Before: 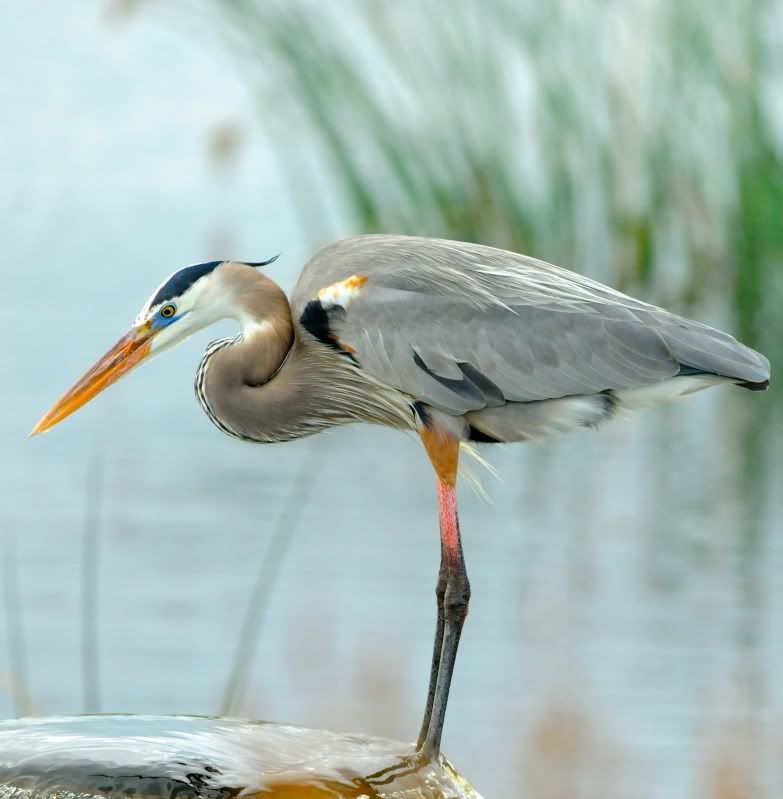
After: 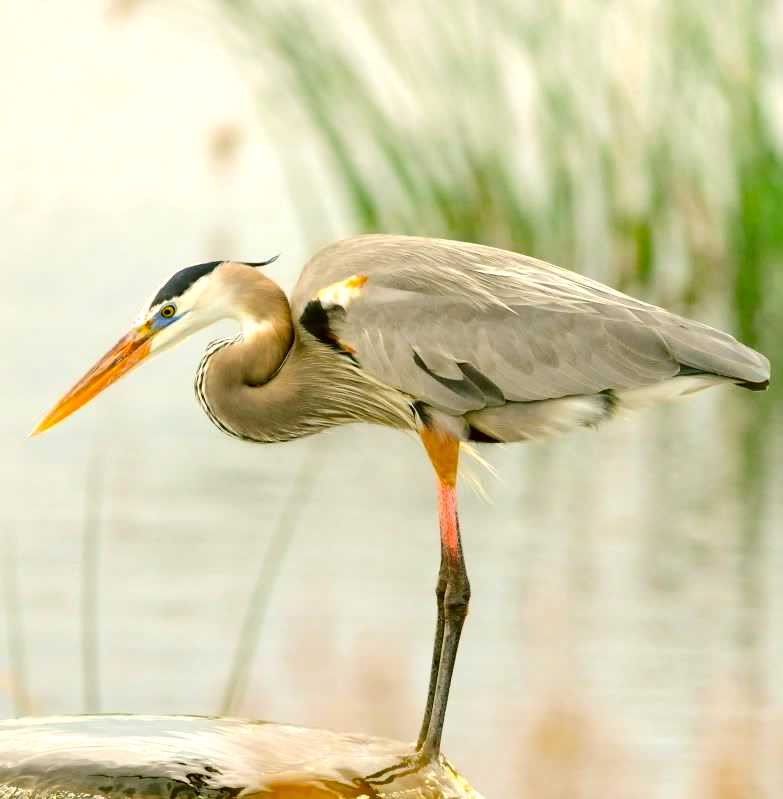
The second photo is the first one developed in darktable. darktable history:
exposure: exposure 0.345 EV, compensate exposure bias true, compensate highlight preservation false
contrast brightness saturation: contrast 0.095, brightness 0.03, saturation 0.087
color correction: highlights a* 8.24, highlights b* 15.73, shadows a* -0.662, shadows b* 27.08
